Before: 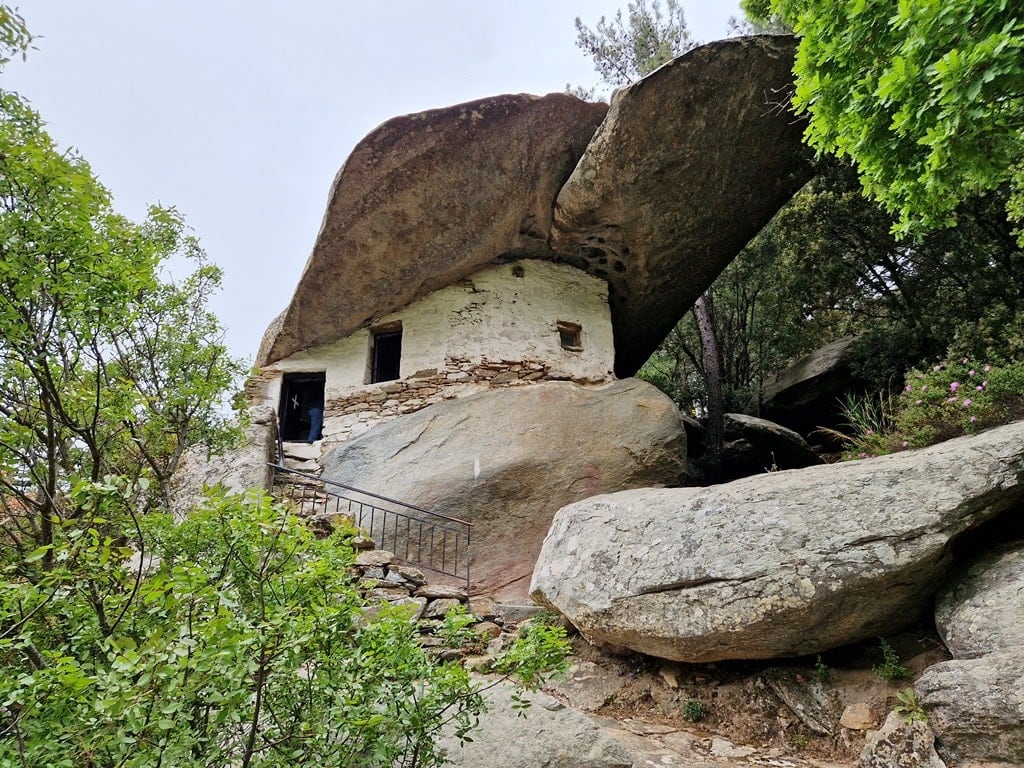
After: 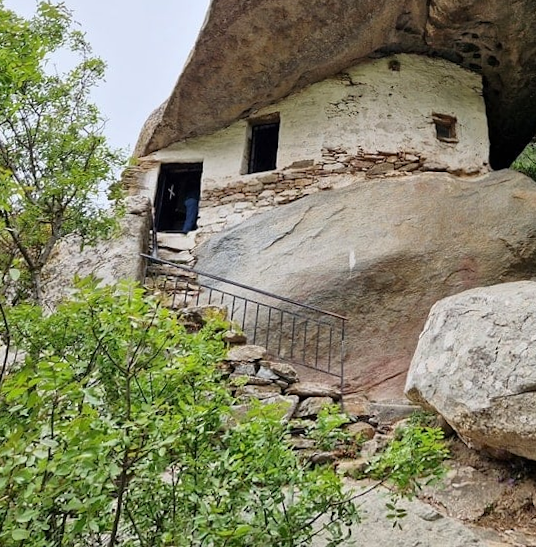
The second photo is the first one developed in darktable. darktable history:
crop: left 8.966%, top 23.852%, right 34.699%, bottom 4.703%
rotate and perspective: rotation 0.215°, lens shift (vertical) -0.139, crop left 0.069, crop right 0.939, crop top 0.002, crop bottom 0.996
tone equalizer: on, module defaults
